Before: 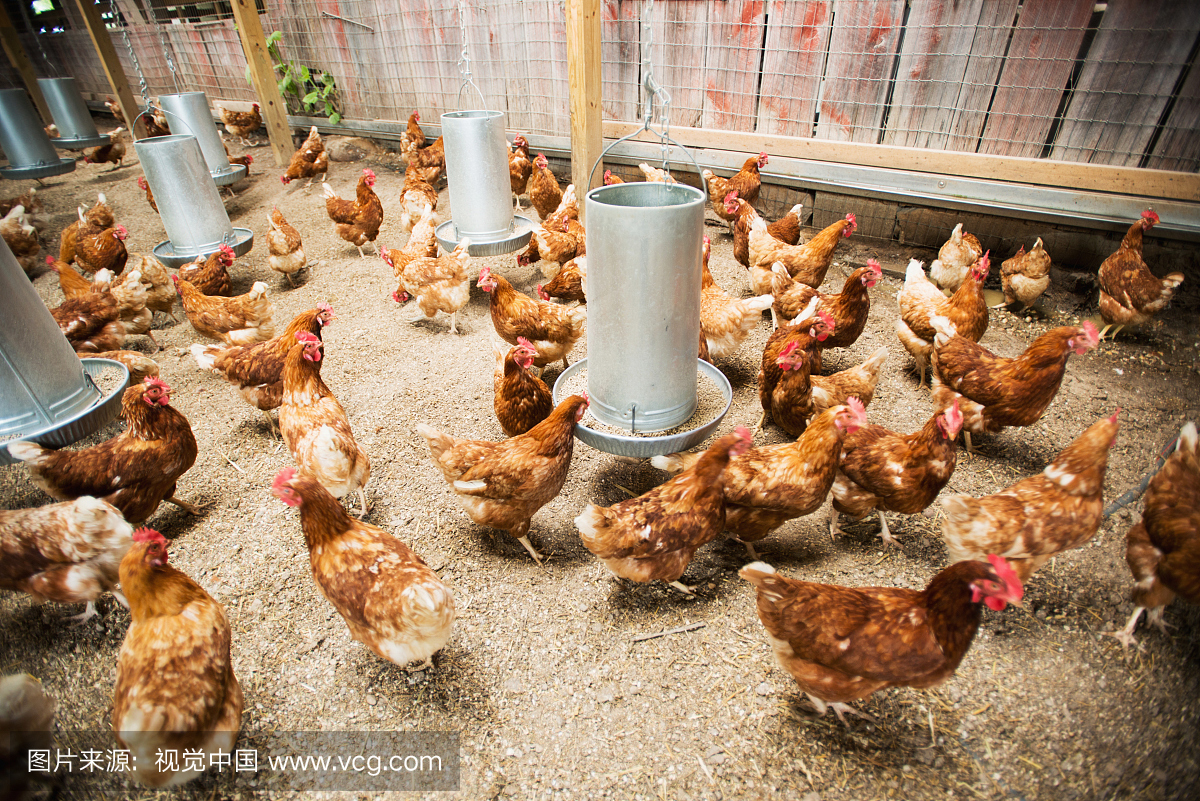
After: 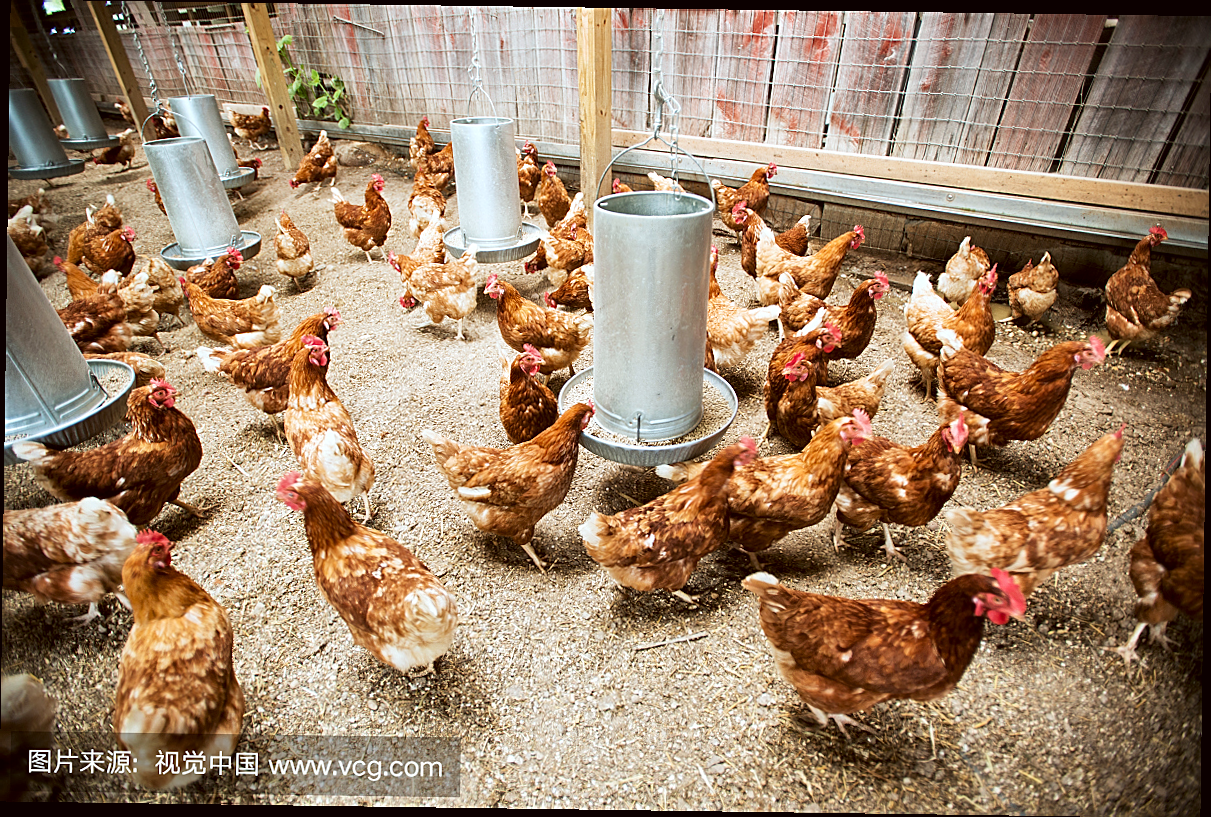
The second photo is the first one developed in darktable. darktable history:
local contrast: mode bilateral grid, contrast 20, coarseness 50, detail 144%, midtone range 0.2
rotate and perspective: rotation 0.8°, automatic cropping off
sharpen: on, module defaults
color correction: highlights a* -3.28, highlights b* -6.24, shadows a* 3.1, shadows b* 5.19
